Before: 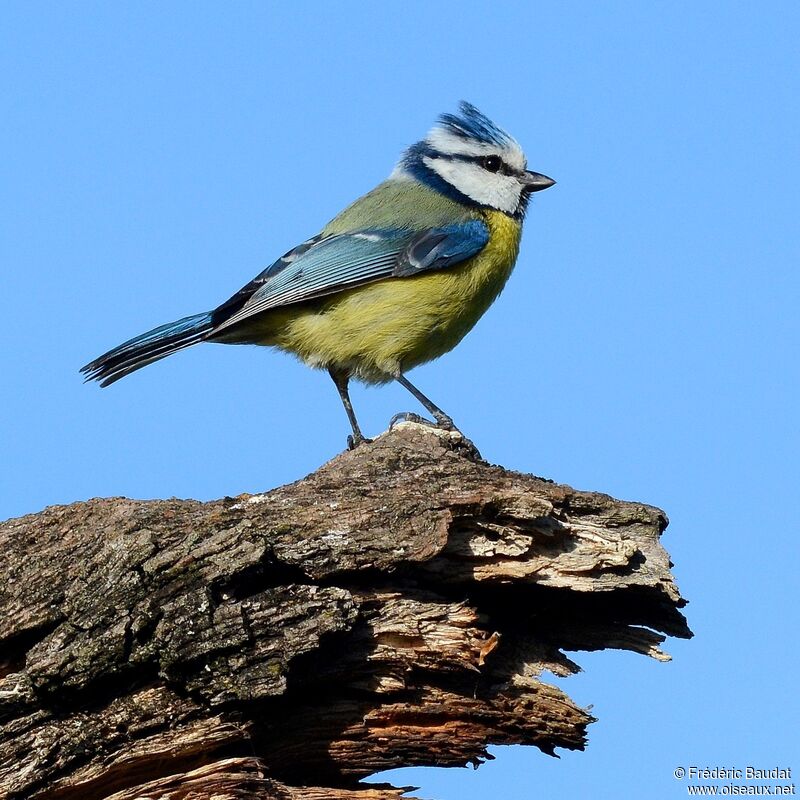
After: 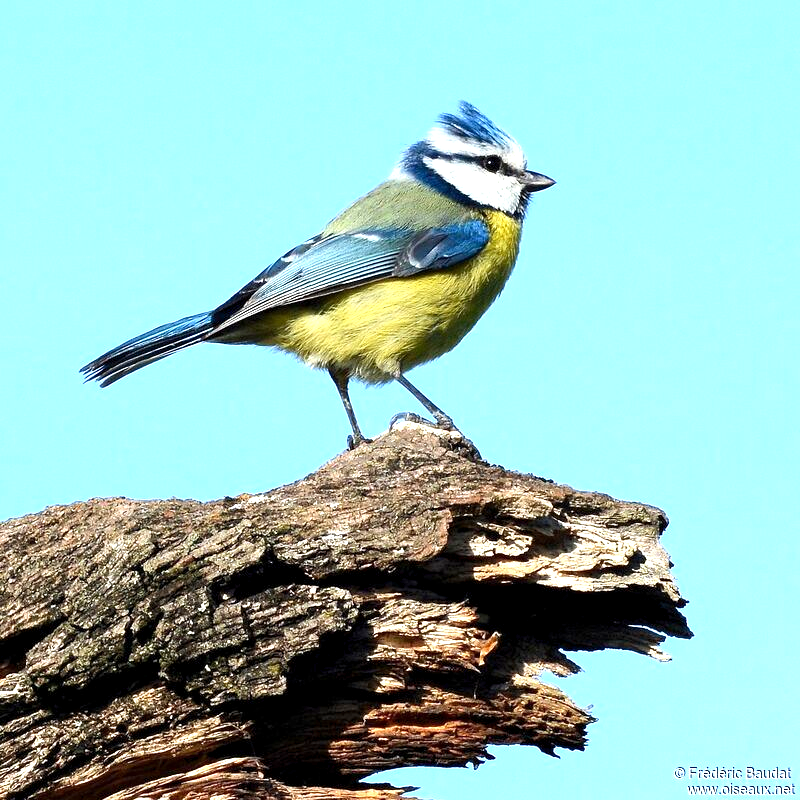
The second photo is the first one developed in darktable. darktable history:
levels: levels [0, 0.48, 0.961]
exposure: black level correction 0.001, exposure 0.962 EV, compensate highlight preservation false
